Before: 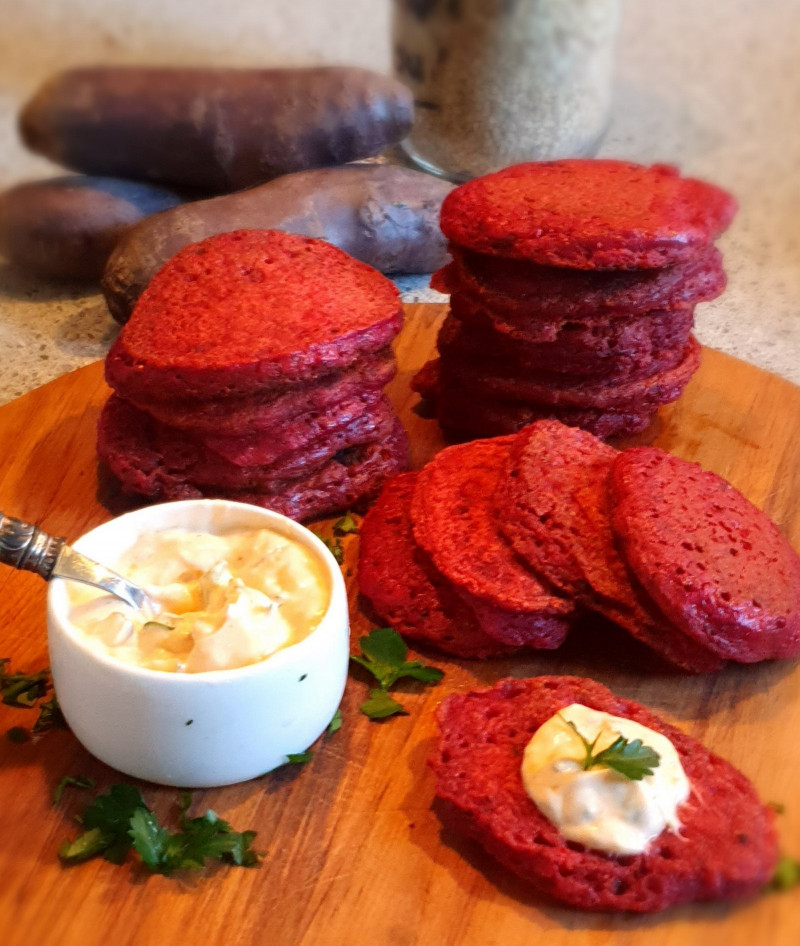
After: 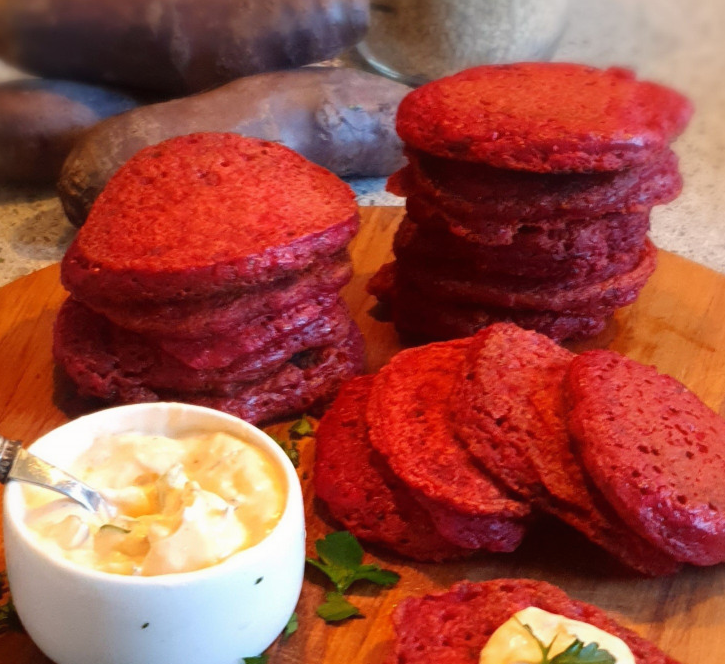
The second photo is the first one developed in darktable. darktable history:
contrast equalizer: y [[0.6 ×6], [0.55 ×6], [0 ×6], [0 ×6], [0 ×6]], mix -0.205
crop: left 5.581%, top 10.292%, right 3.775%, bottom 19.484%
